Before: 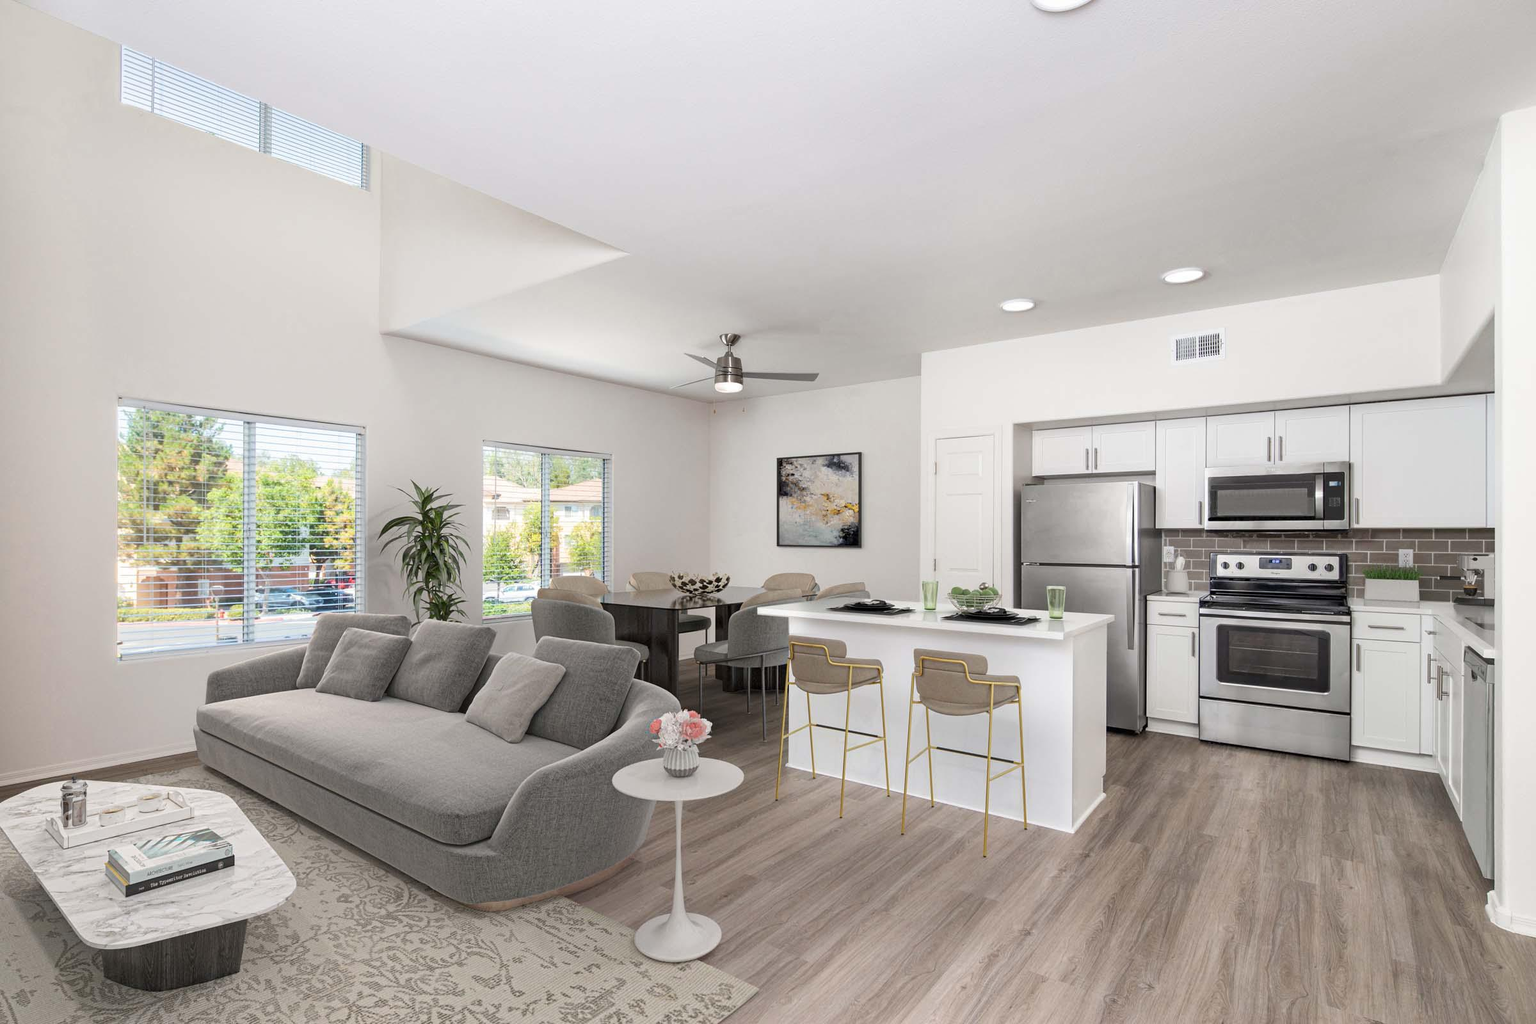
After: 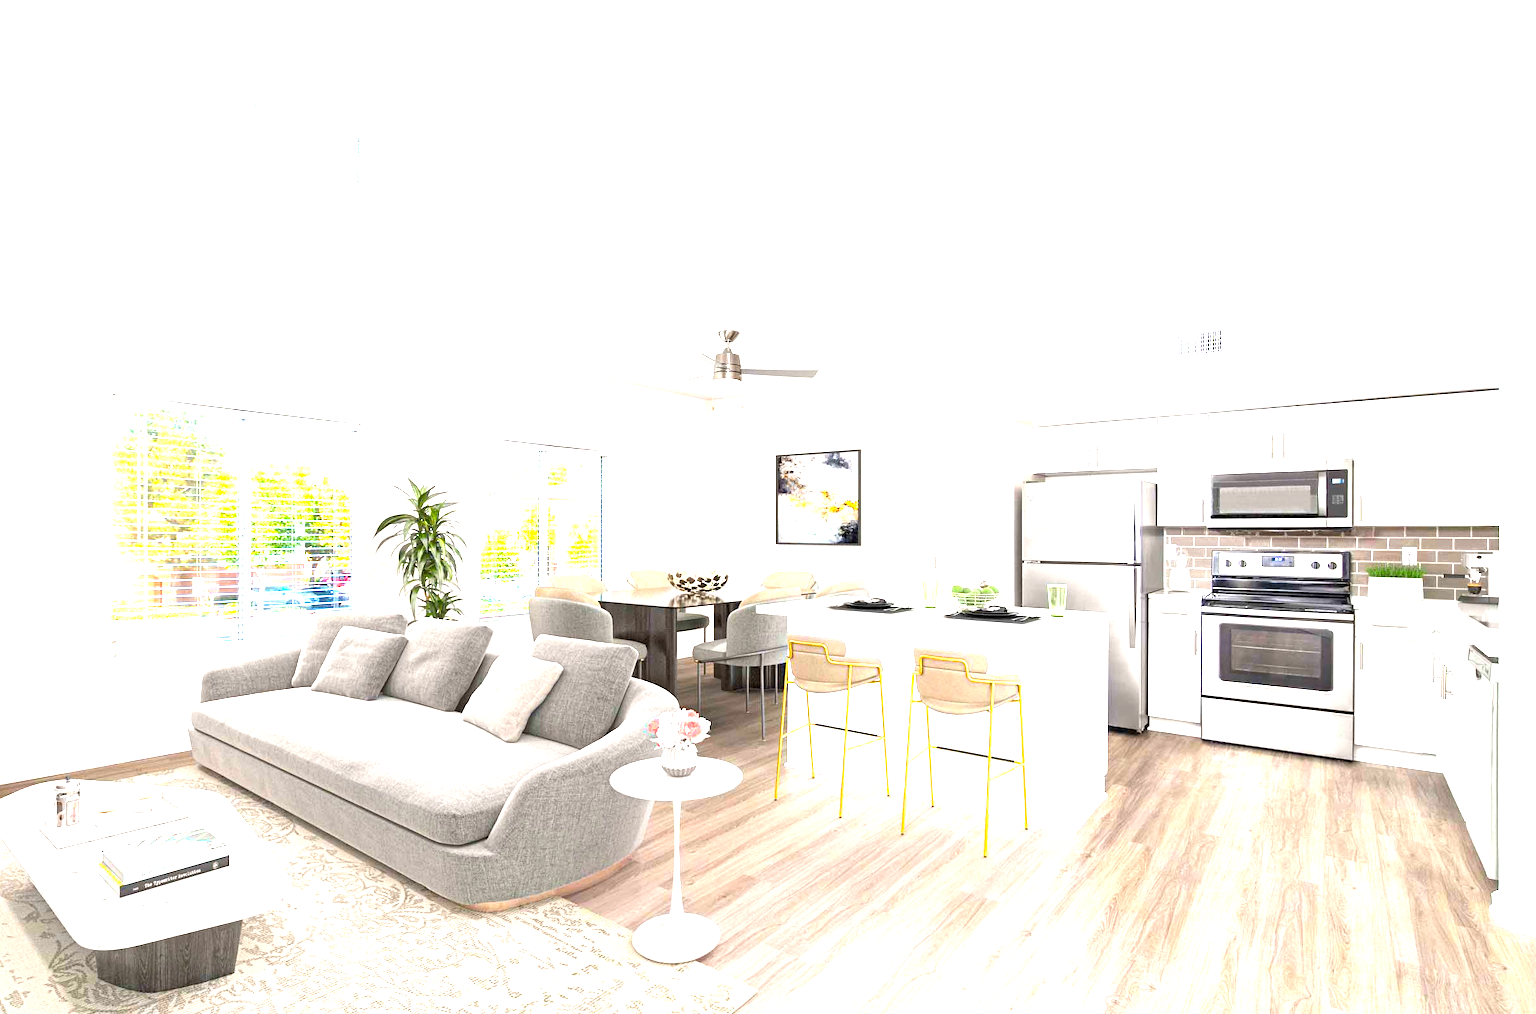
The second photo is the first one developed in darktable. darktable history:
crop: left 0.492%, top 0.674%, right 0.226%, bottom 0.954%
color balance rgb: linear chroma grading › global chroma 14.492%, perceptual saturation grading › global saturation 25.463%
exposure: exposure 1.997 EV, compensate highlight preservation false
